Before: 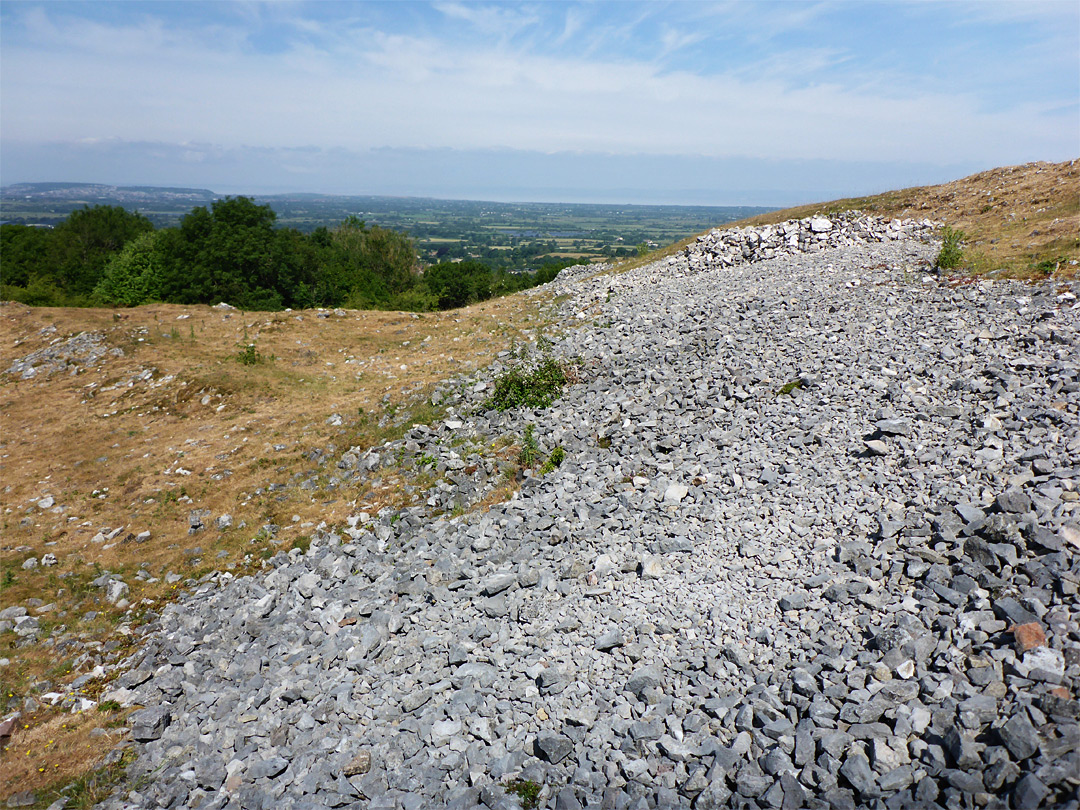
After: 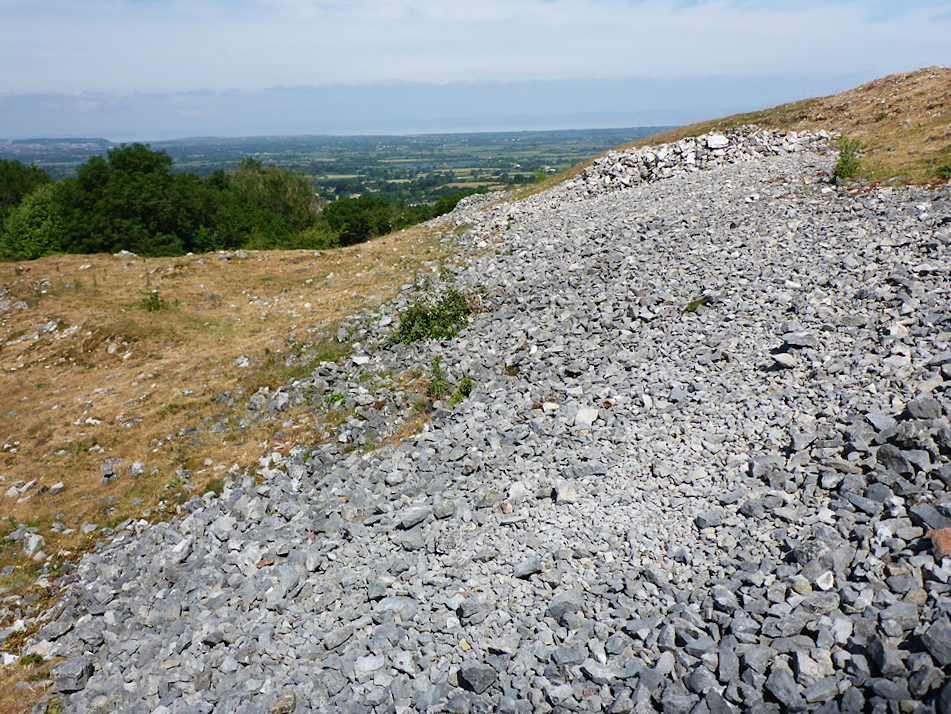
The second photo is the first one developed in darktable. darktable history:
crop and rotate: angle 3.01°, left 5.867%, top 5.675%
